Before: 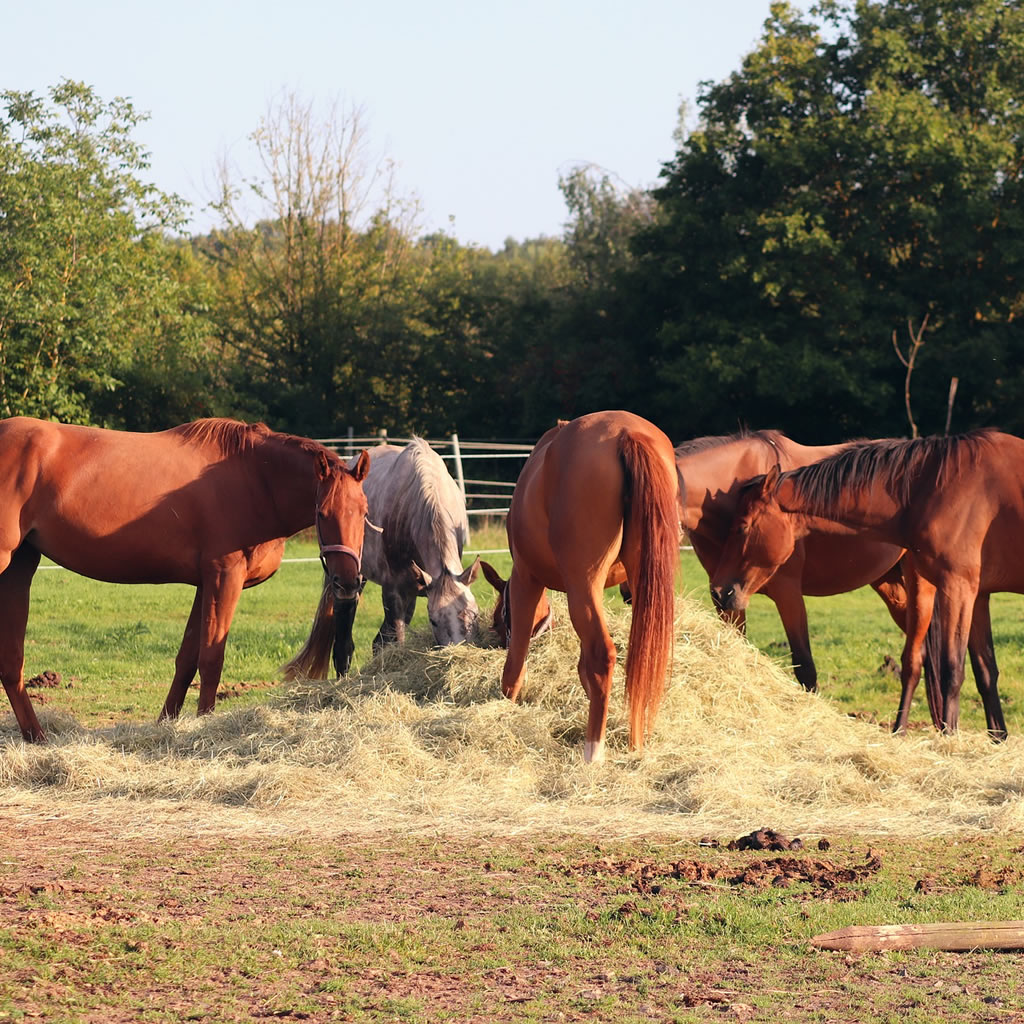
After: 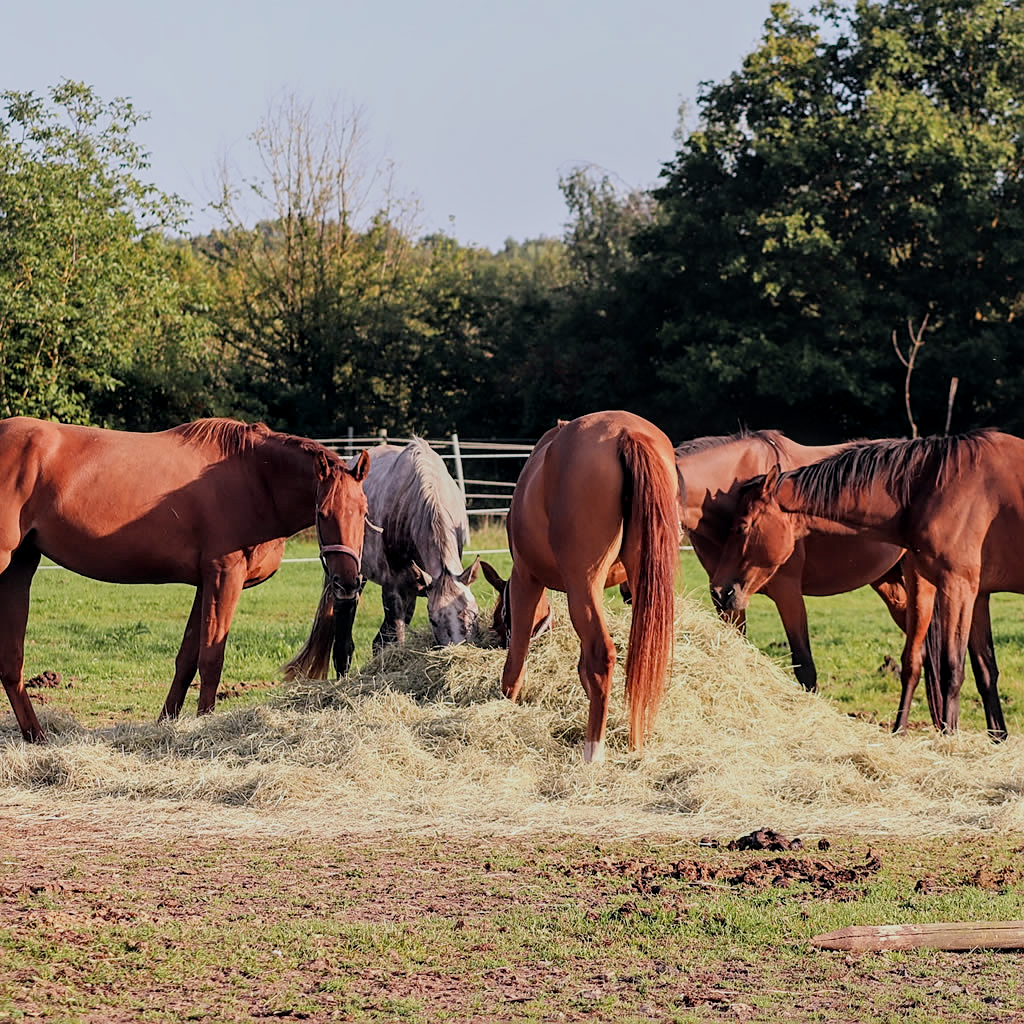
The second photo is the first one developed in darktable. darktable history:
sharpen: on, module defaults
local contrast: detail 130%
filmic rgb: black relative exposure -7.65 EV, white relative exposure 4.56 EV, hardness 3.61
white balance: red 0.984, blue 1.059
